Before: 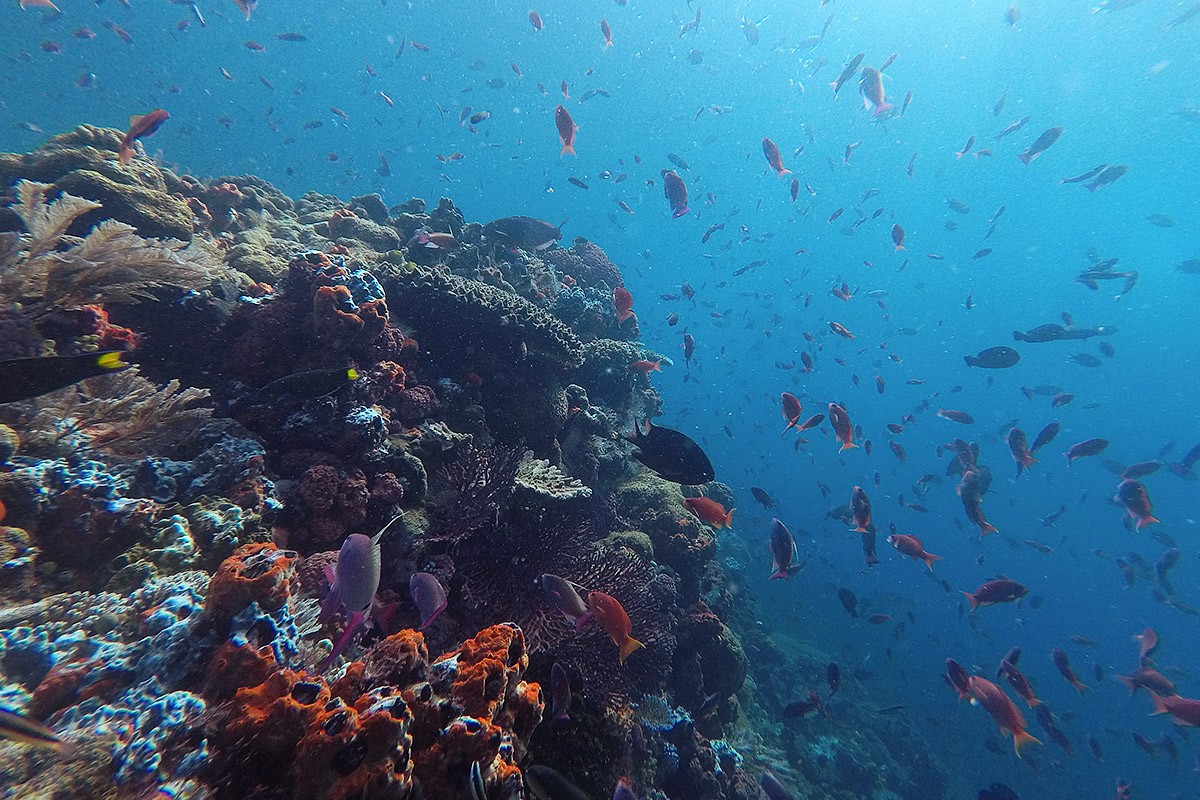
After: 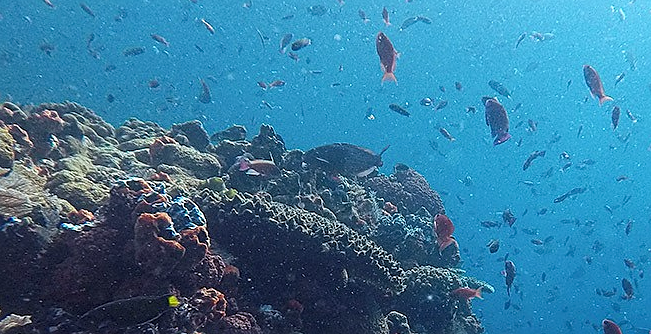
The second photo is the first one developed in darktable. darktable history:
local contrast: on, module defaults
crop: left 14.921%, top 9.206%, right 30.802%, bottom 48.956%
sharpen: on, module defaults
